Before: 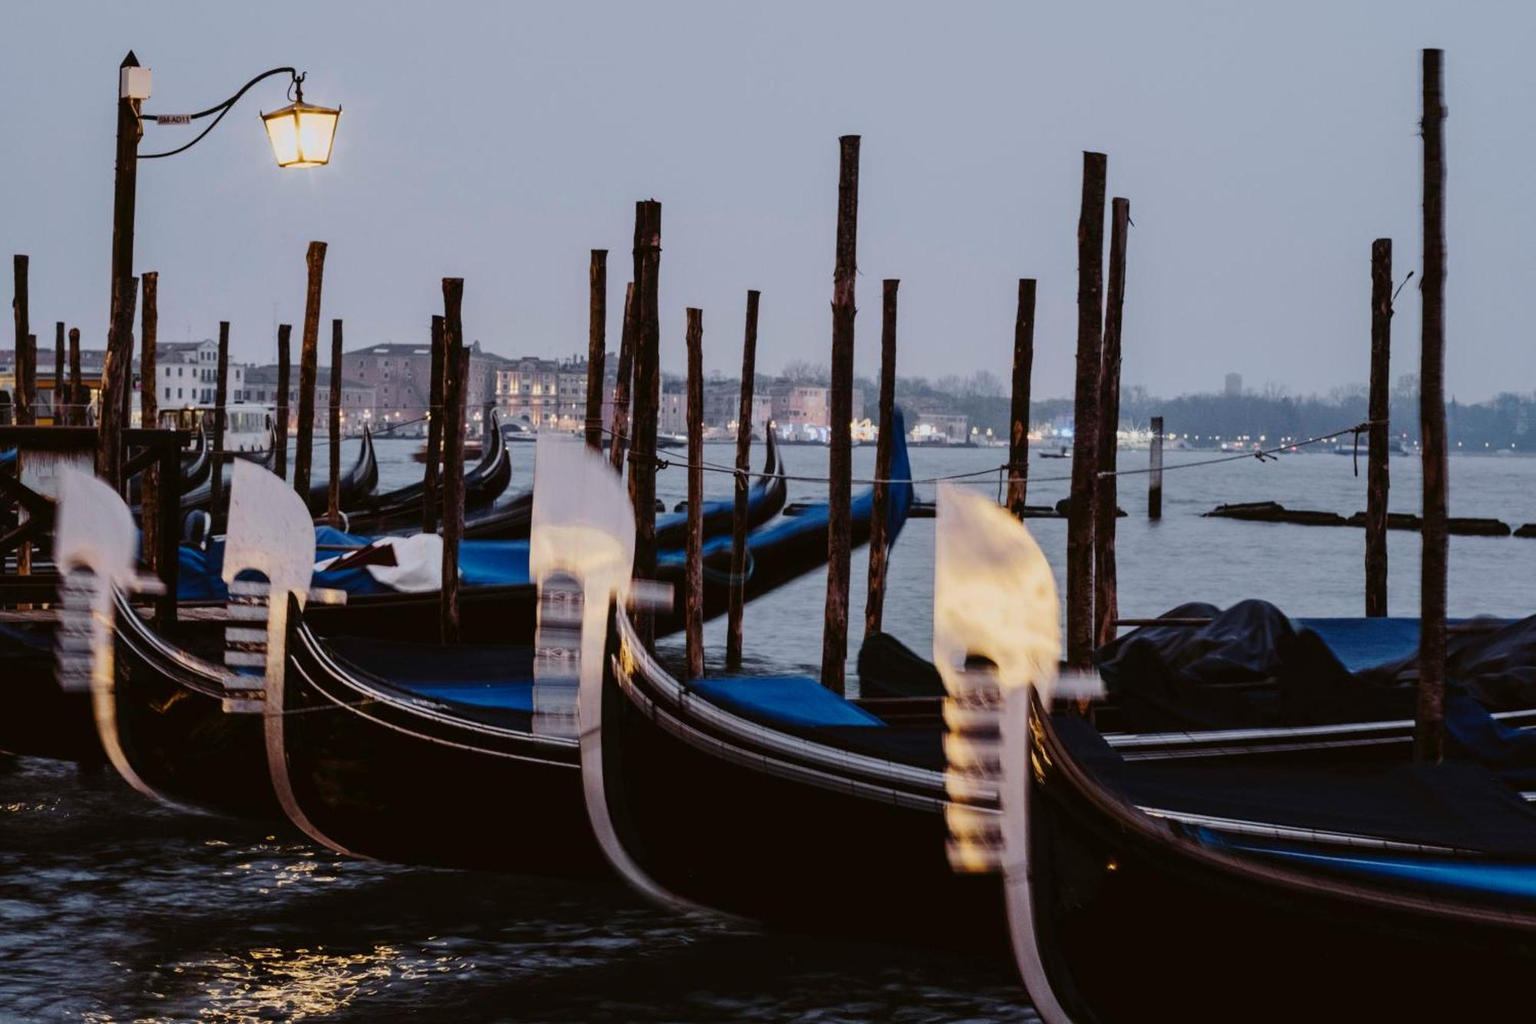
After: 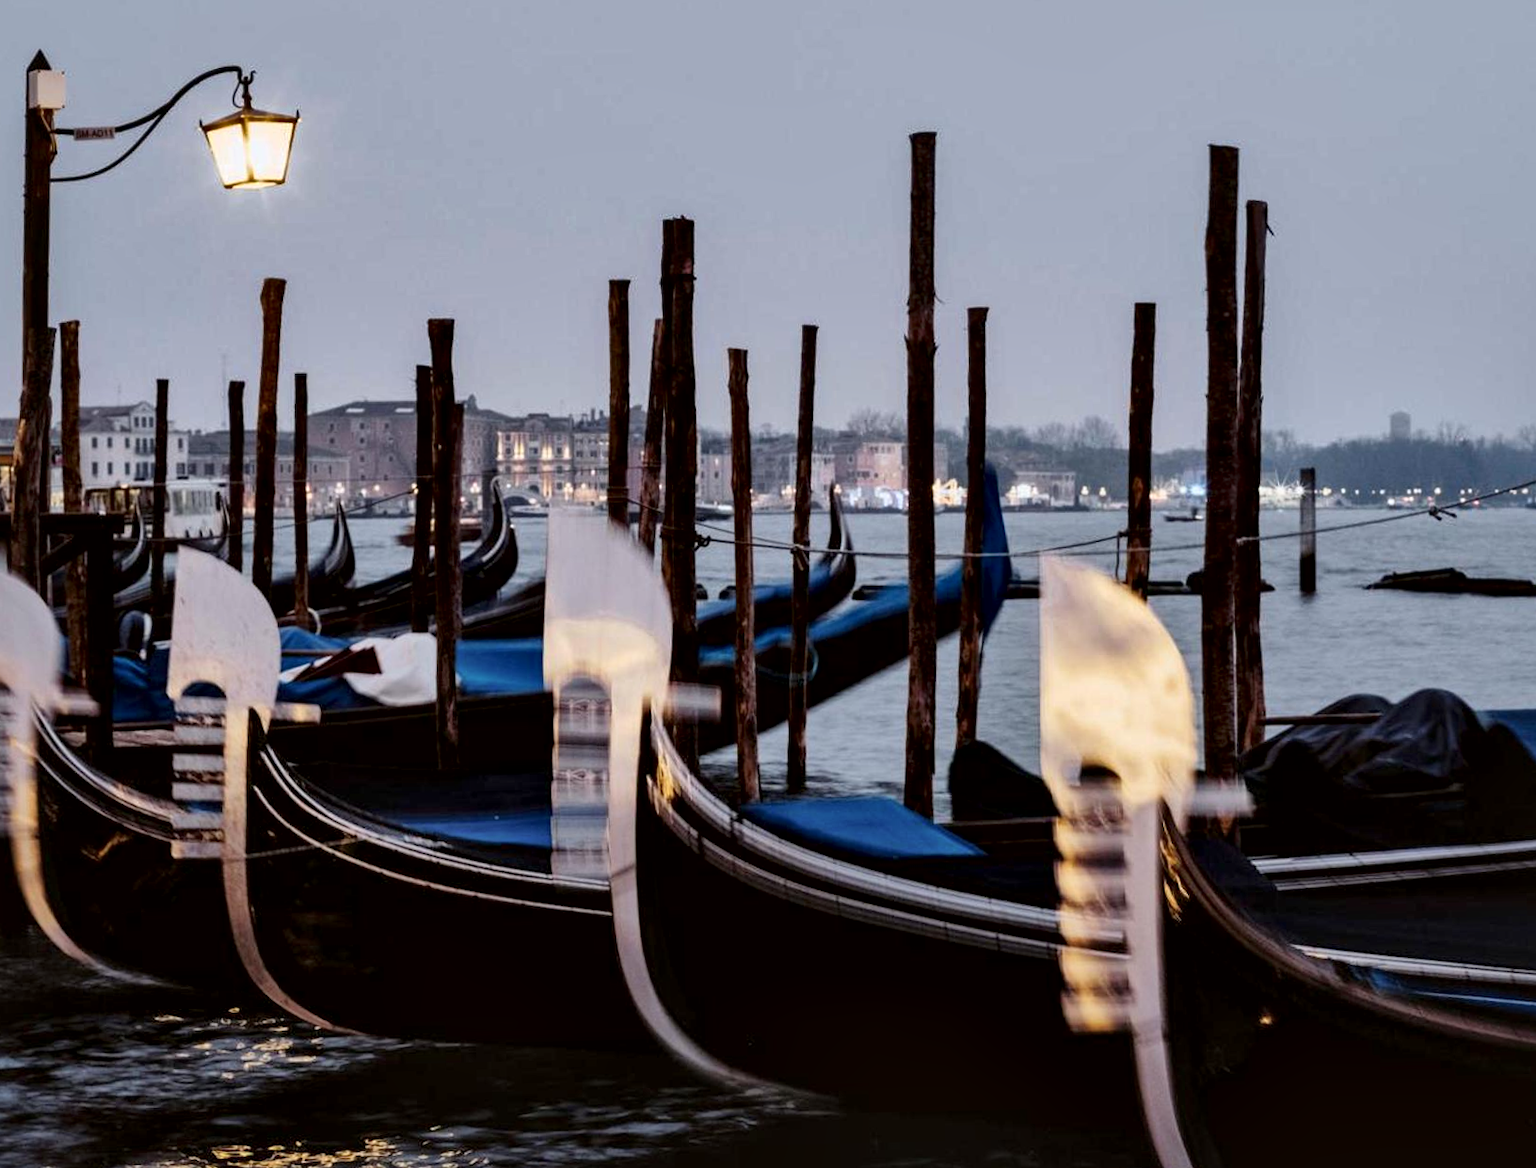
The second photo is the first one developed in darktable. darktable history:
local contrast: mode bilateral grid, contrast 69, coarseness 75, detail 181%, midtone range 0.2
crop and rotate: angle 1.41°, left 4.121%, top 0.754%, right 11.298%, bottom 2.606%
